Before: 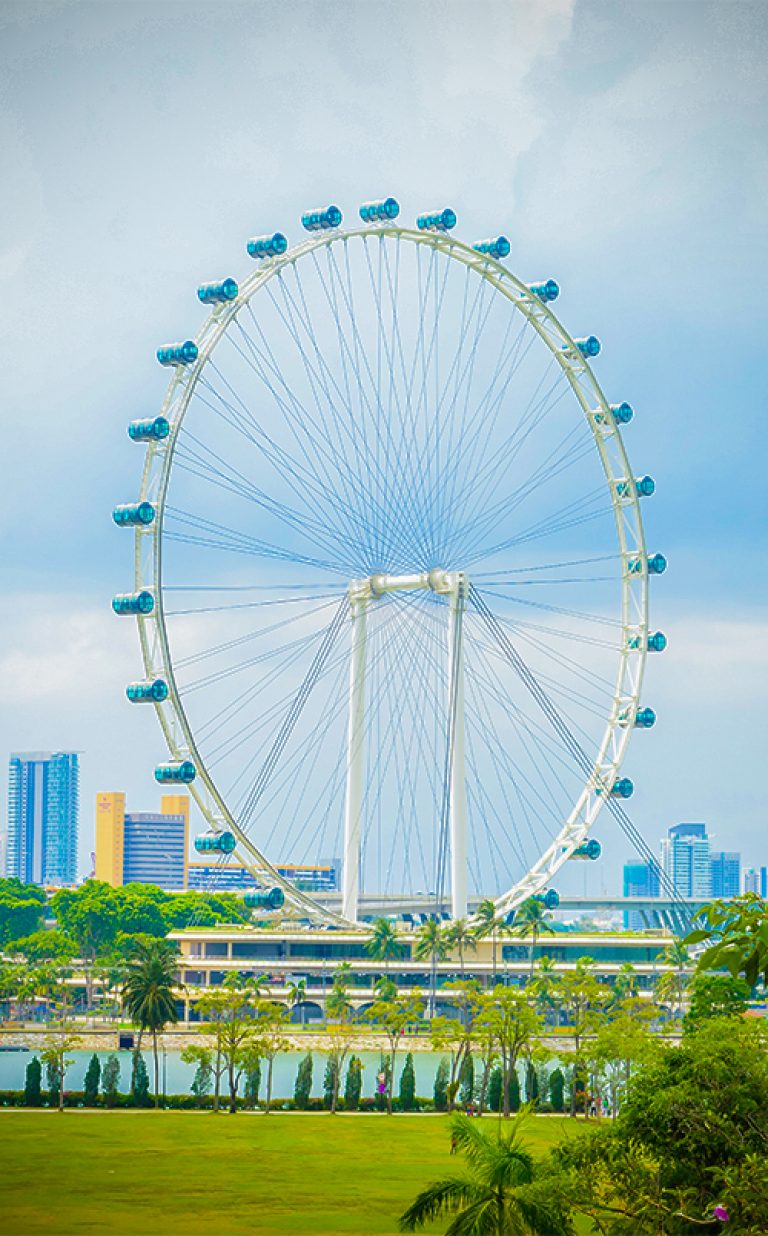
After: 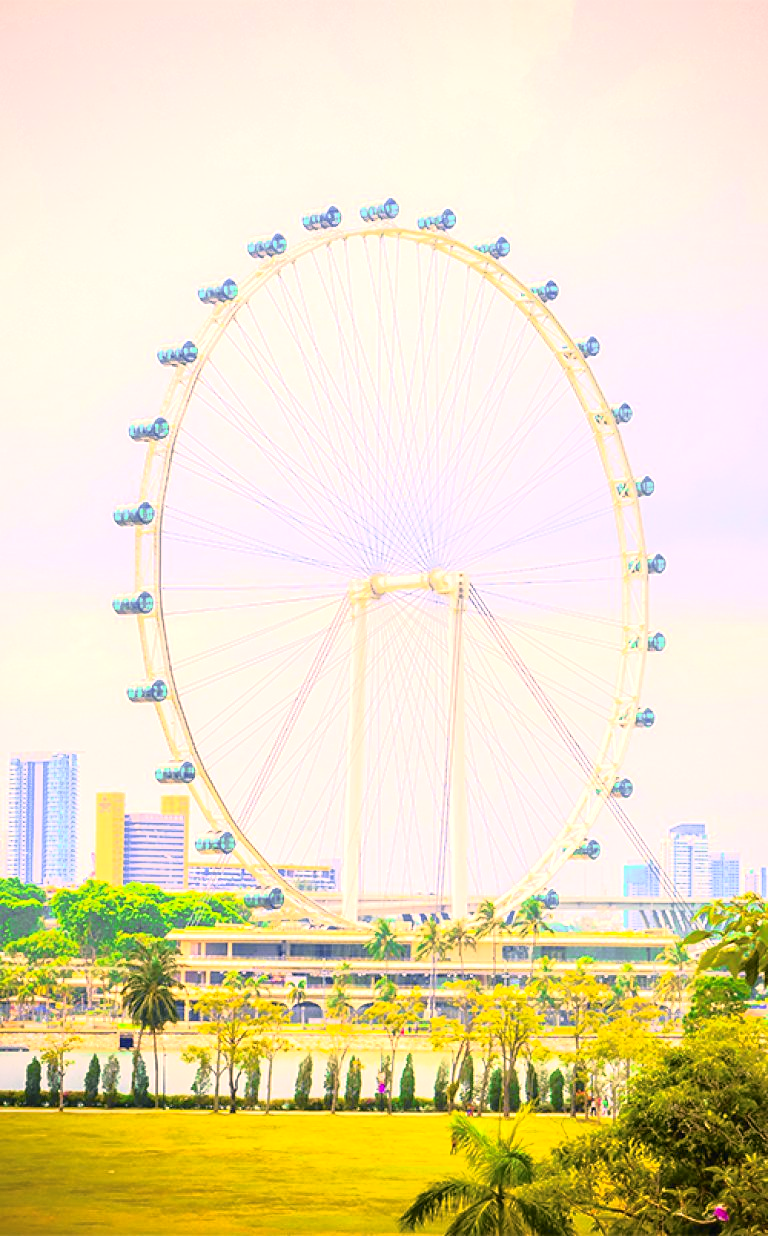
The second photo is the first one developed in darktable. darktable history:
exposure: black level correction 0, exposure 0.9 EV, compensate highlight preservation false
tone curve: curves: ch0 [(0, 0) (0.105, 0.08) (0.195, 0.18) (0.283, 0.288) (0.384, 0.419) (0.485, 0.531) (0.638, 0.69) (0.795, 0.879) (1, 0.977)]; ch1 [(0, 0) (0.161, 0.092) (0.35, 0.33) (0.379, 0.401) (0.456, 0.469) (0.498, 0.503) (0.531, 0.537) (0.596, 0.621) (0.635, 0.655) (1, 1)]; ch2 [(0, 0) (0.371, 0.362) (0.437, 0.437) (0.483, 0.484) (0.53, 0.515) (0.56, 0.58) (0.622, 0.606) (1, 1)], color space Lab, independent channels, preserve colors none
color correction: highlights a* 21.88, highlights b* 22.25
